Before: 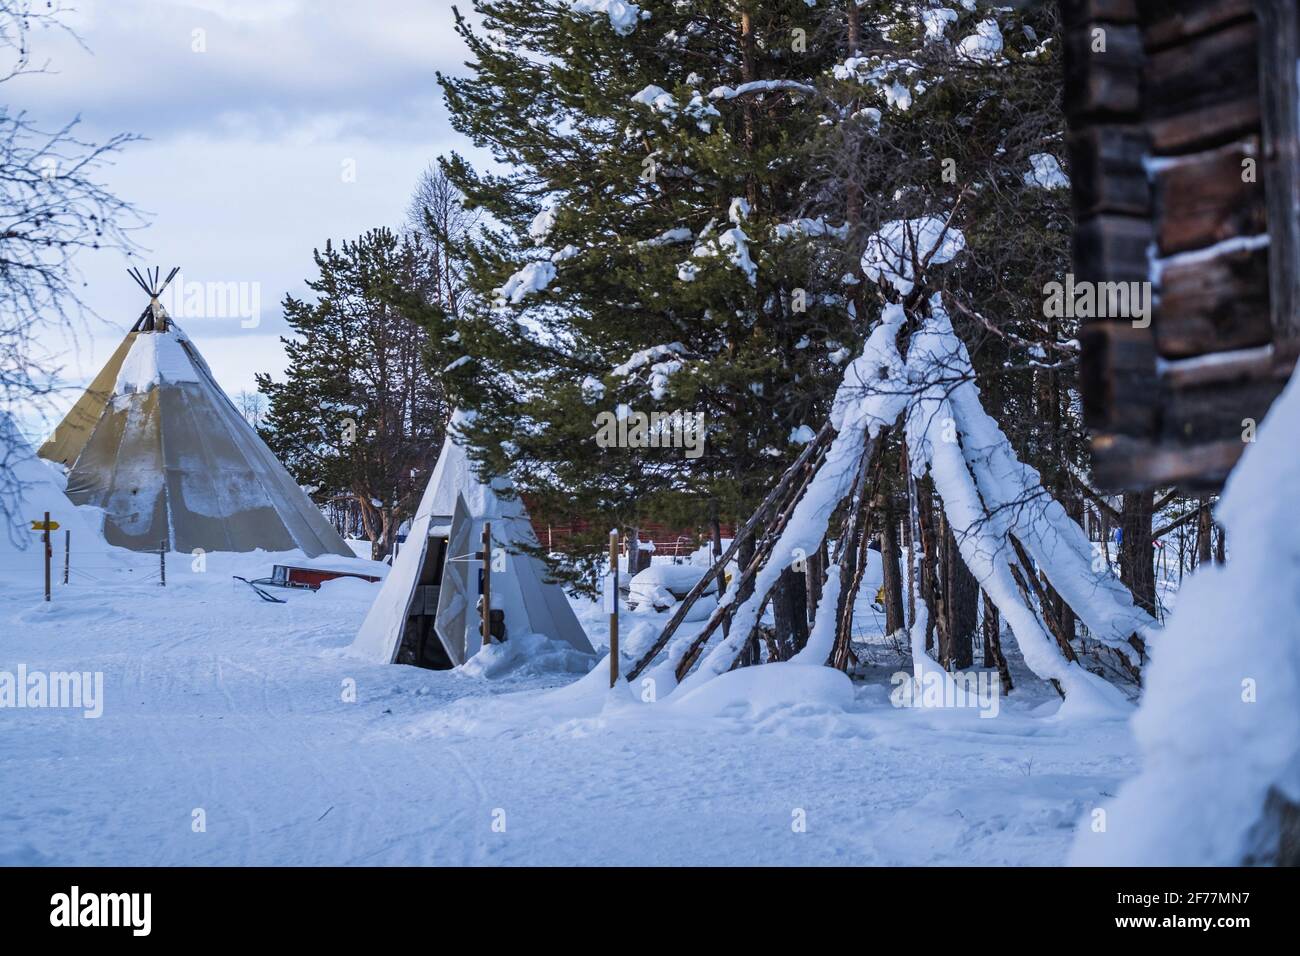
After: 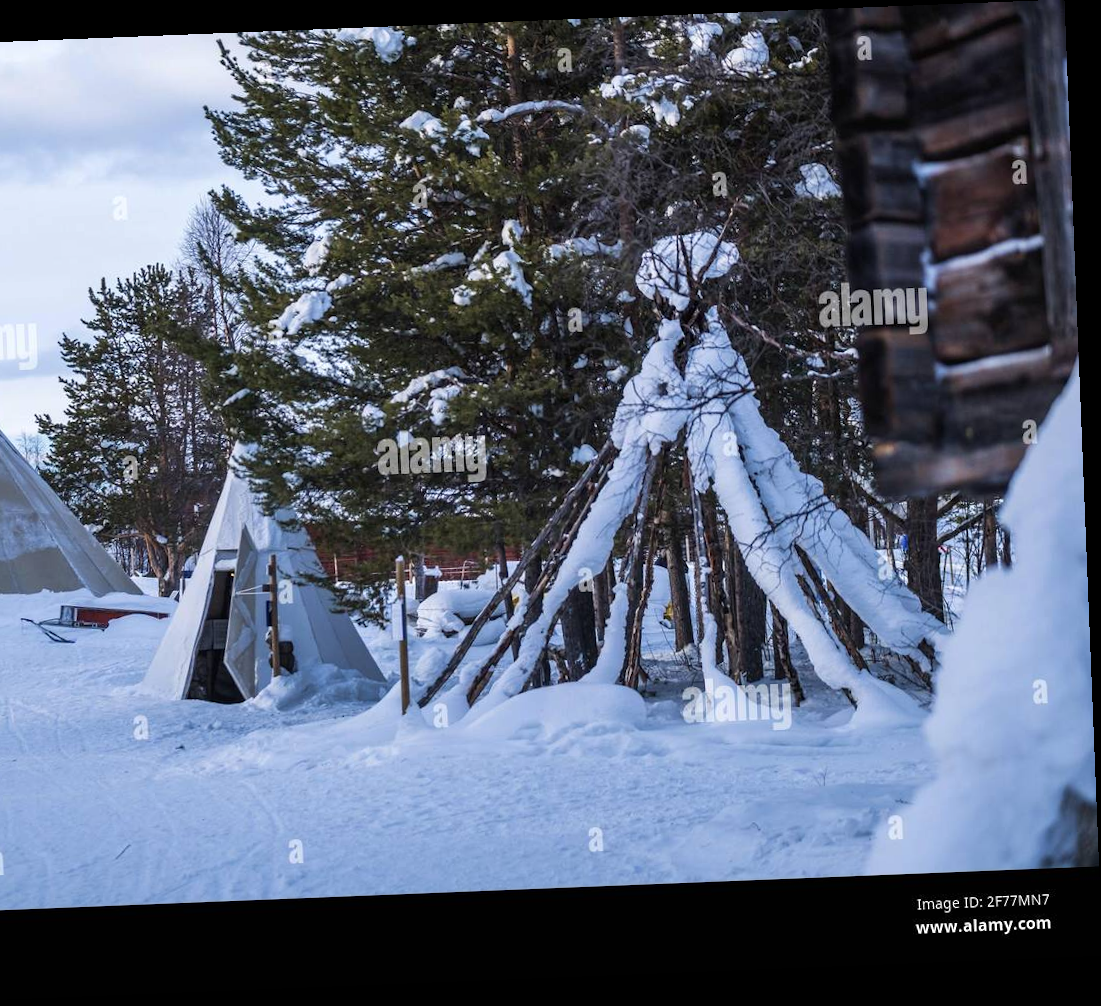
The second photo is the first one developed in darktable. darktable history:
contrast brightness saturation: saturation -0.04
exposure: exposure 0.078 EV, compensate highlight preservation false
rotate and perspective: rotation -2.29°, automatic cropping off
crop: left 17.582%, bottom 0.031%
